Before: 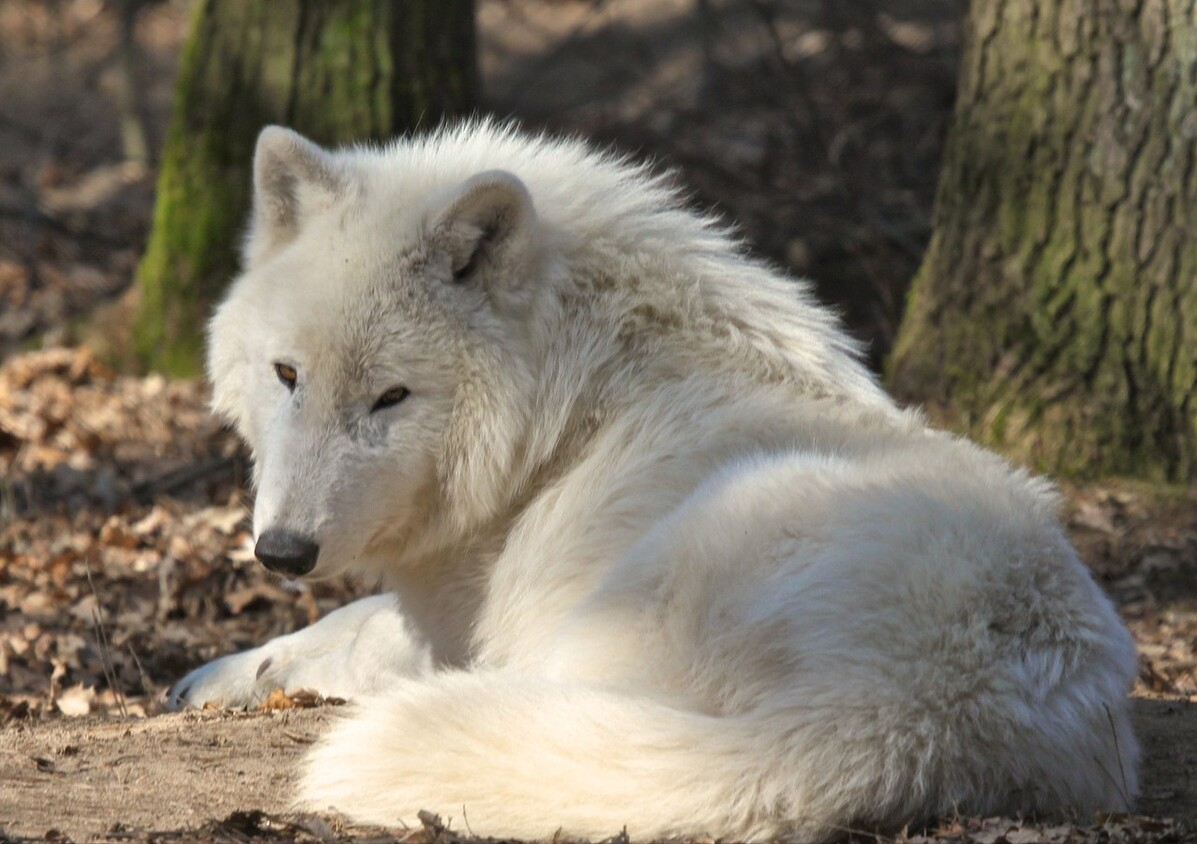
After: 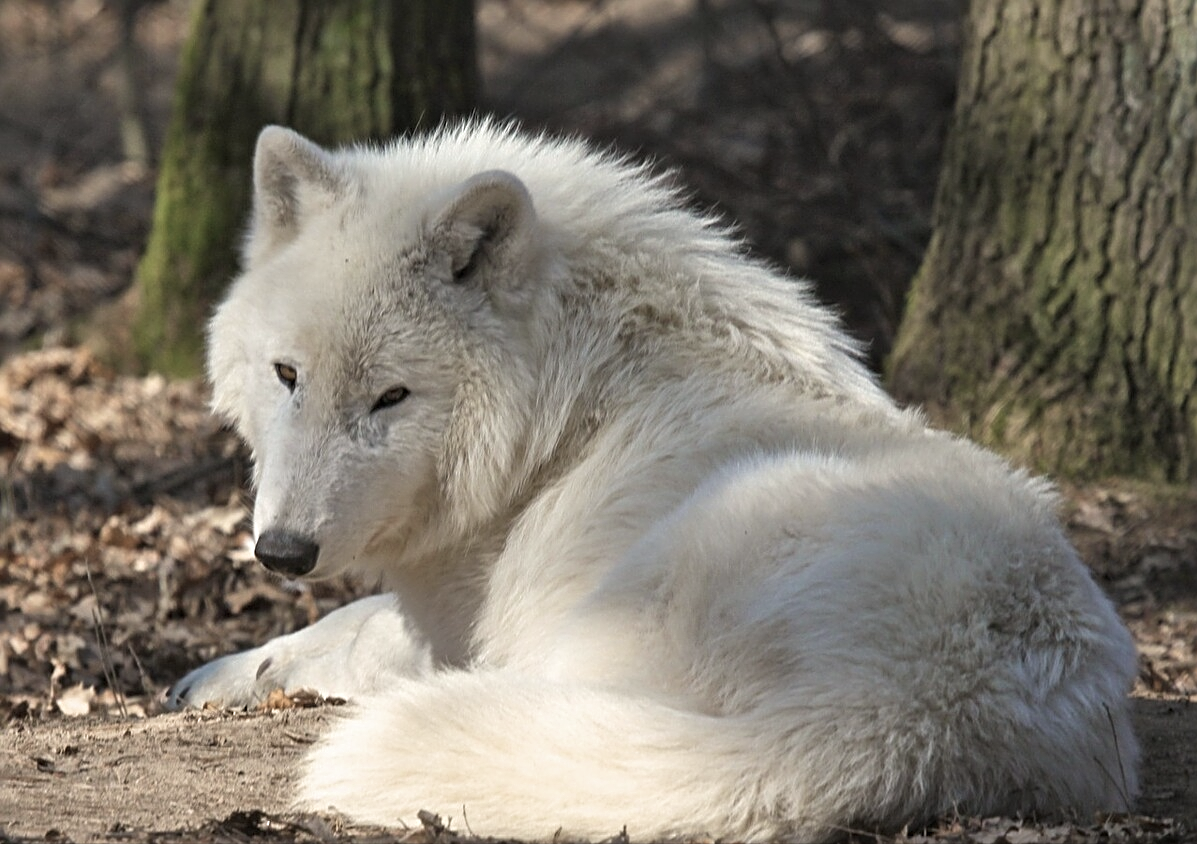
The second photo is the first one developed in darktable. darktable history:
sharpen: radius 3.138
velvia: on, module defaults
color correction: highlights b* -0.044, saturation 0.584
color calibration: gray › normalize channels true, illuminant same as pipeline (D50), adaptation XYZ, x 0.346, y 0.358, temperature 5004.59 K, gamut compression 0.008
